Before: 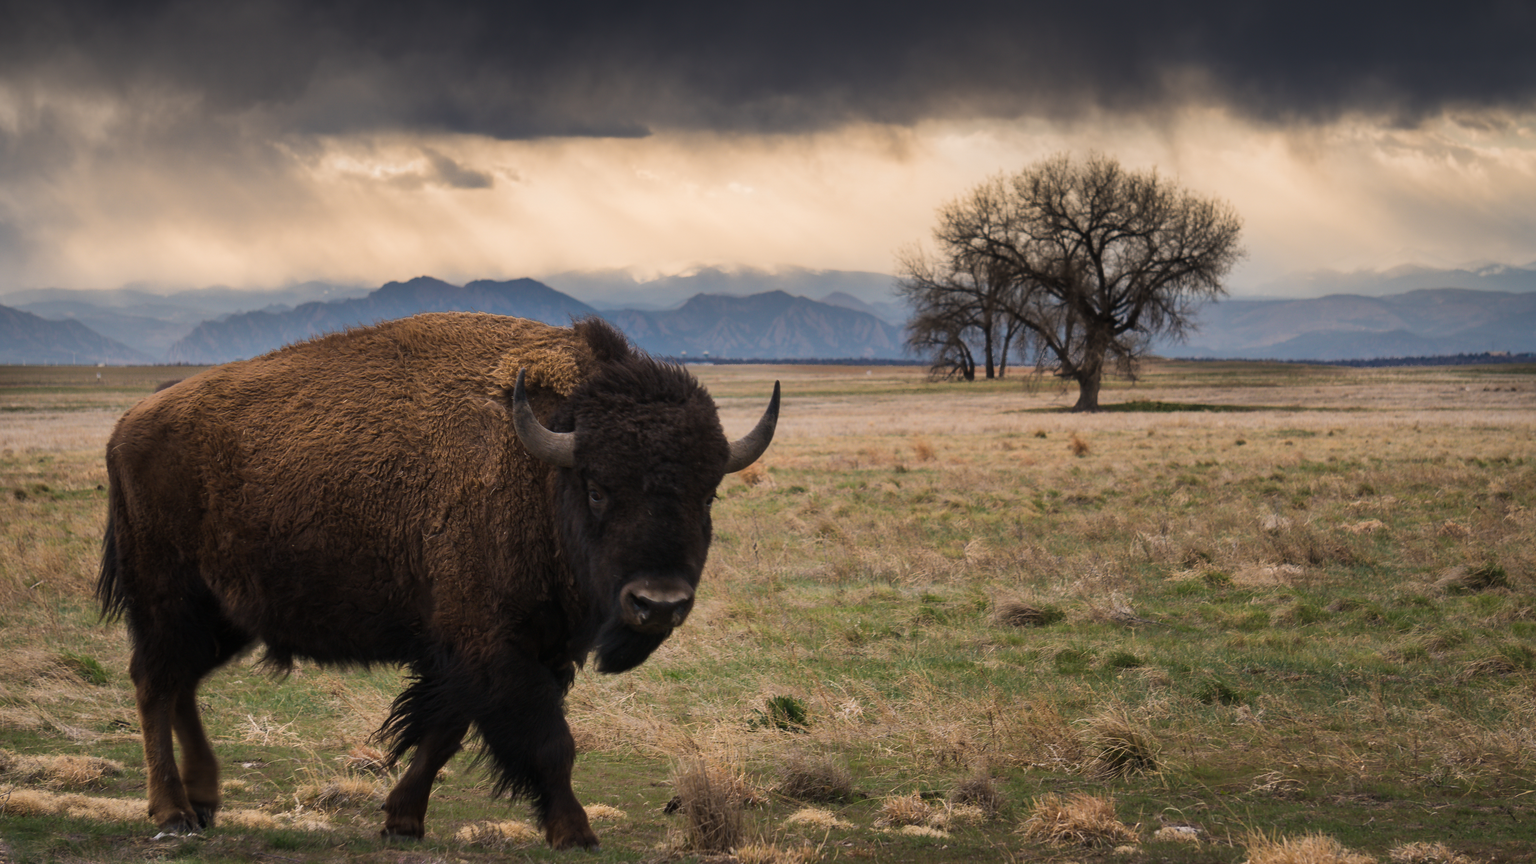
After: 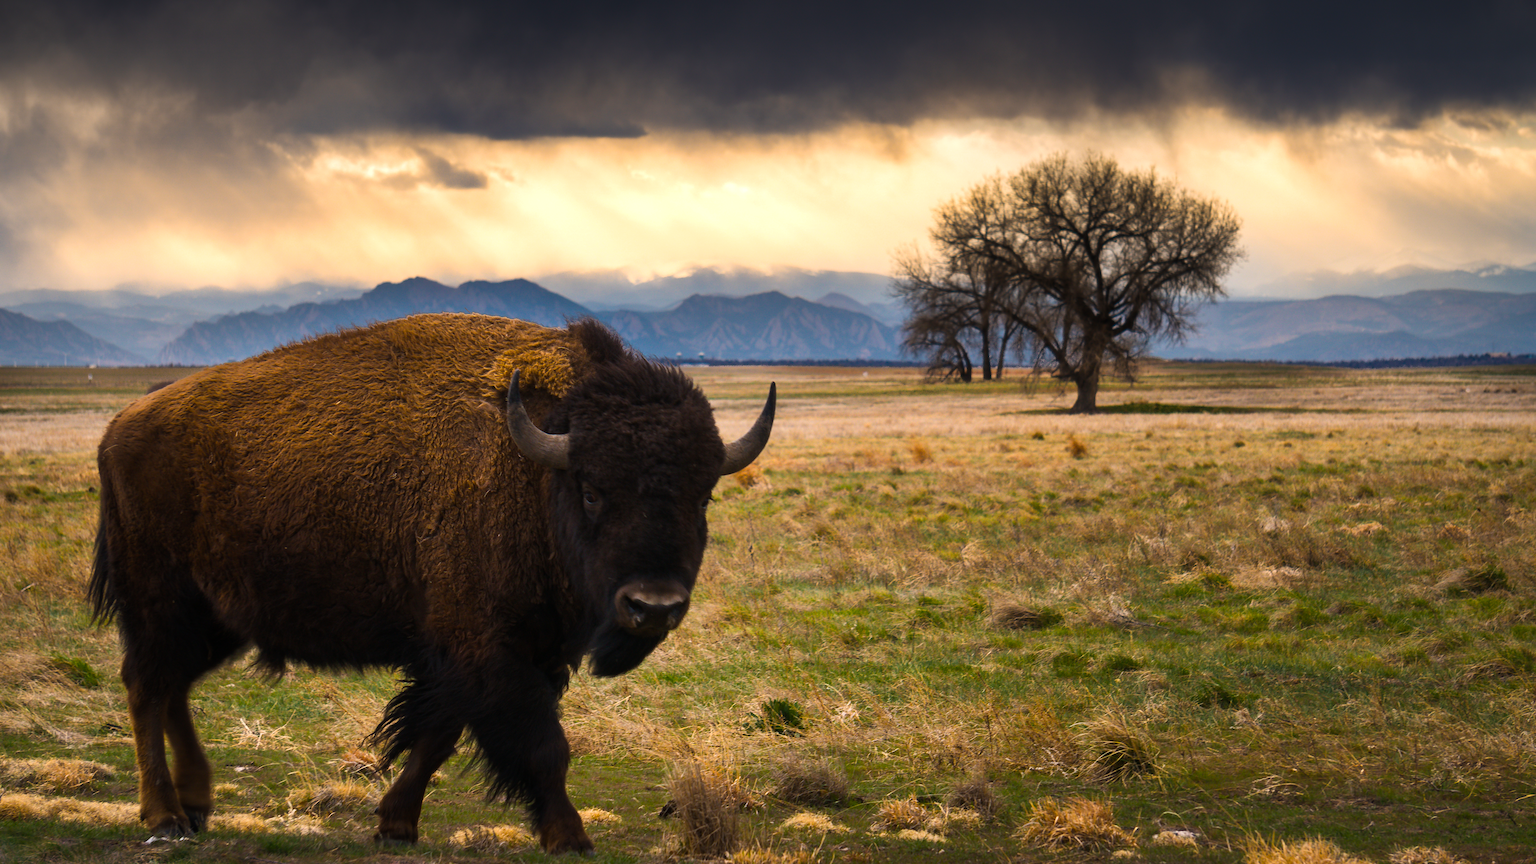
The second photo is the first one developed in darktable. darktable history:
vibrance: vibrance 0%
crop and rotate: left 0.614%, top 0.179%, bottom 0.309%
color balance rgb: linear chroma grading › global chroma 9%, perceptual saturation grading › global saturation 36%, perceptual brilliance grading › global brilliance 15%, perceptual brilliance grading › shadows -35%, global vibrance 15%
